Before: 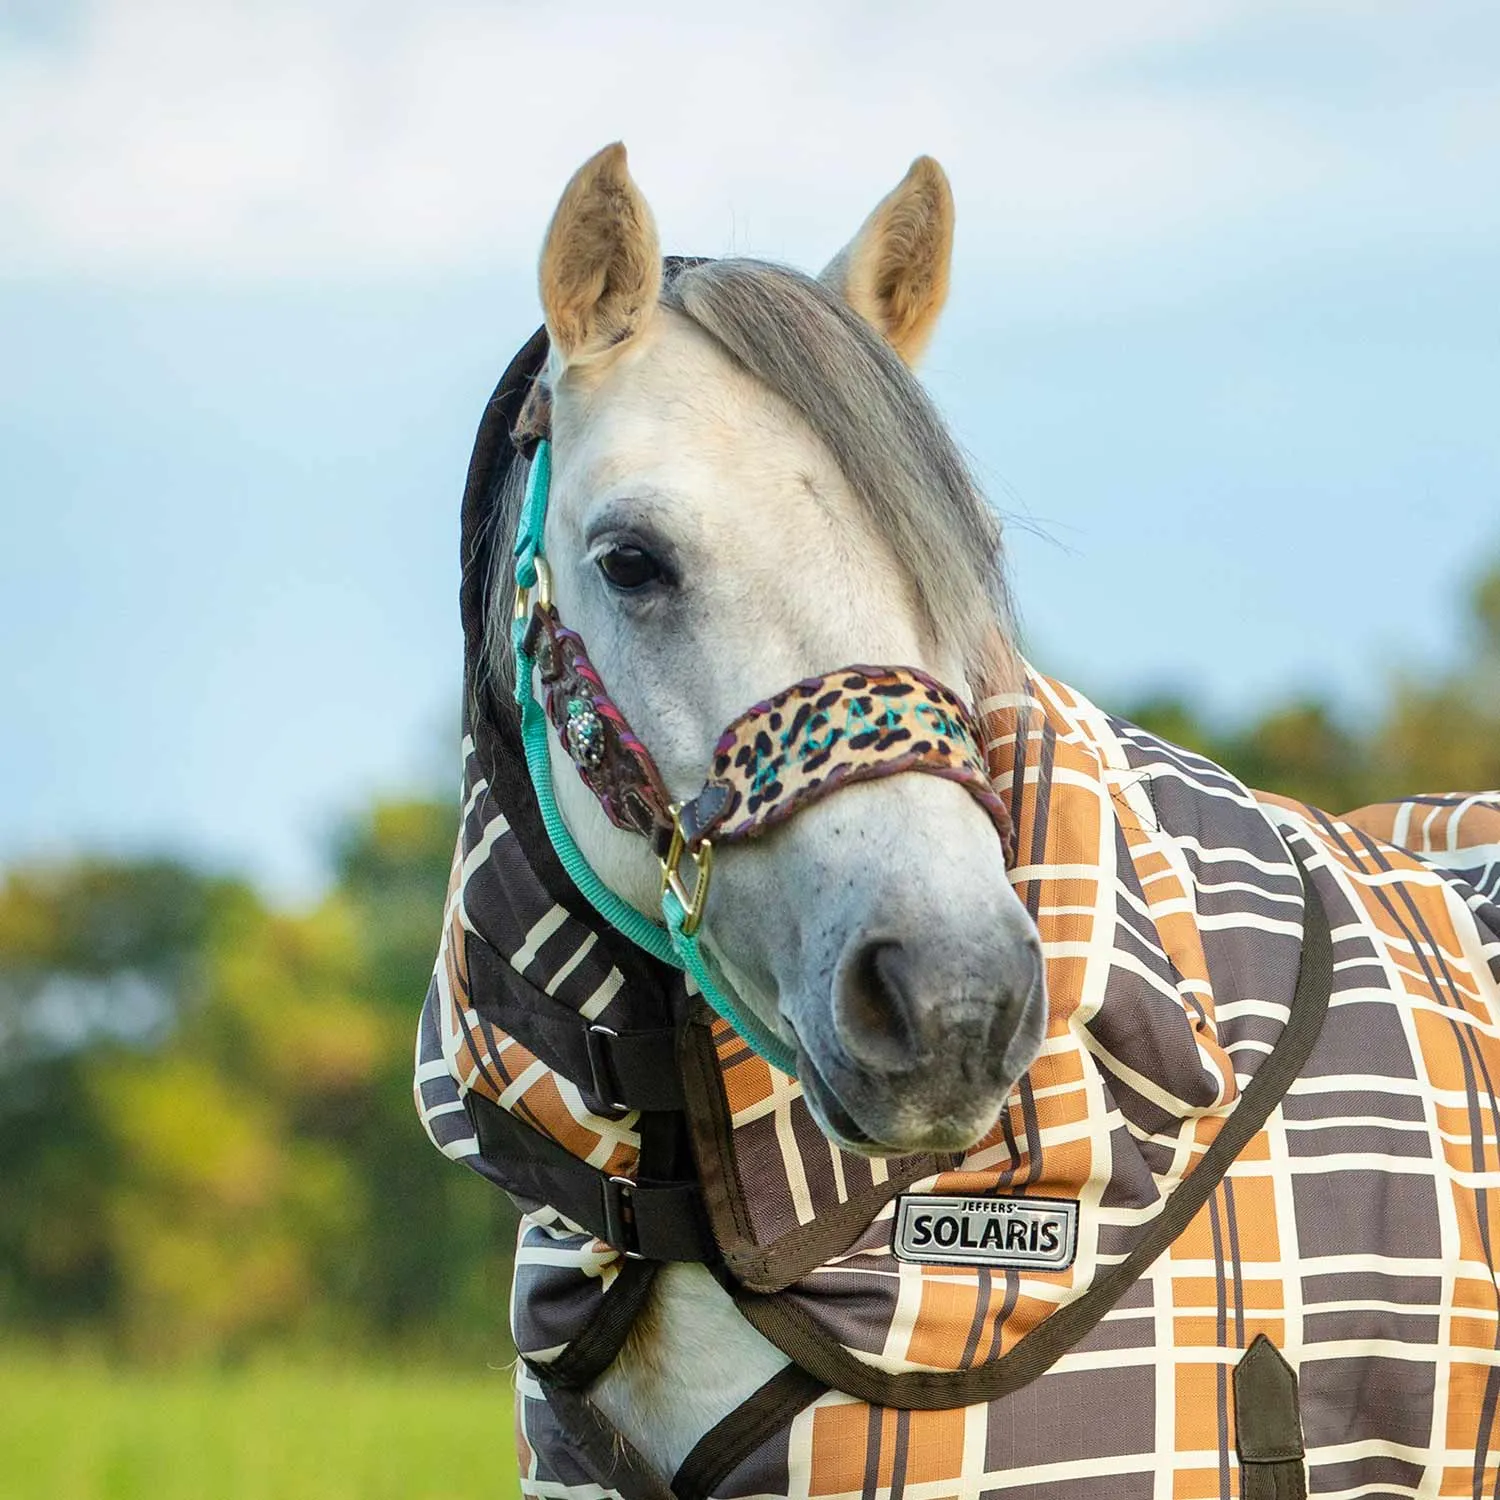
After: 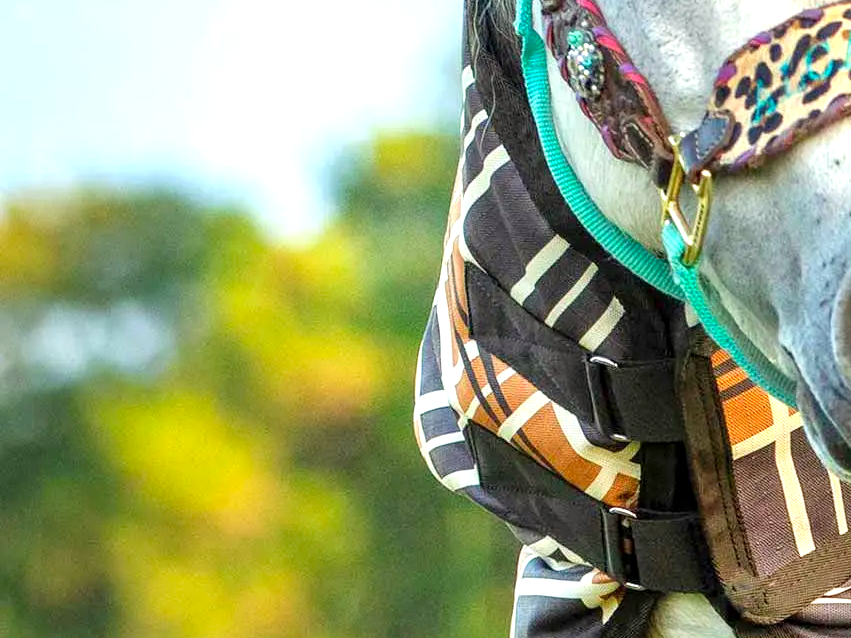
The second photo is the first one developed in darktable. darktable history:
color correction: highlights a* 0.825, highlights b* 2.77, saturation 1.06
exposure: black level correction 0, exposure 0.701 EV, compensate exposure bias true, compensate highlight preservation false
crop: top 44.604%, right 43.215%, bottom 12.804%
contrast brightness saturation: contrast 0.073, brightness 0.083, saturation 0.179
levels: levels [0, 0.478, 1]
local contrast: highlights 87%, shadows 78%
base curve: curves: ch0 [(0, 0) (0.74, 0.67) (1, 1)]
